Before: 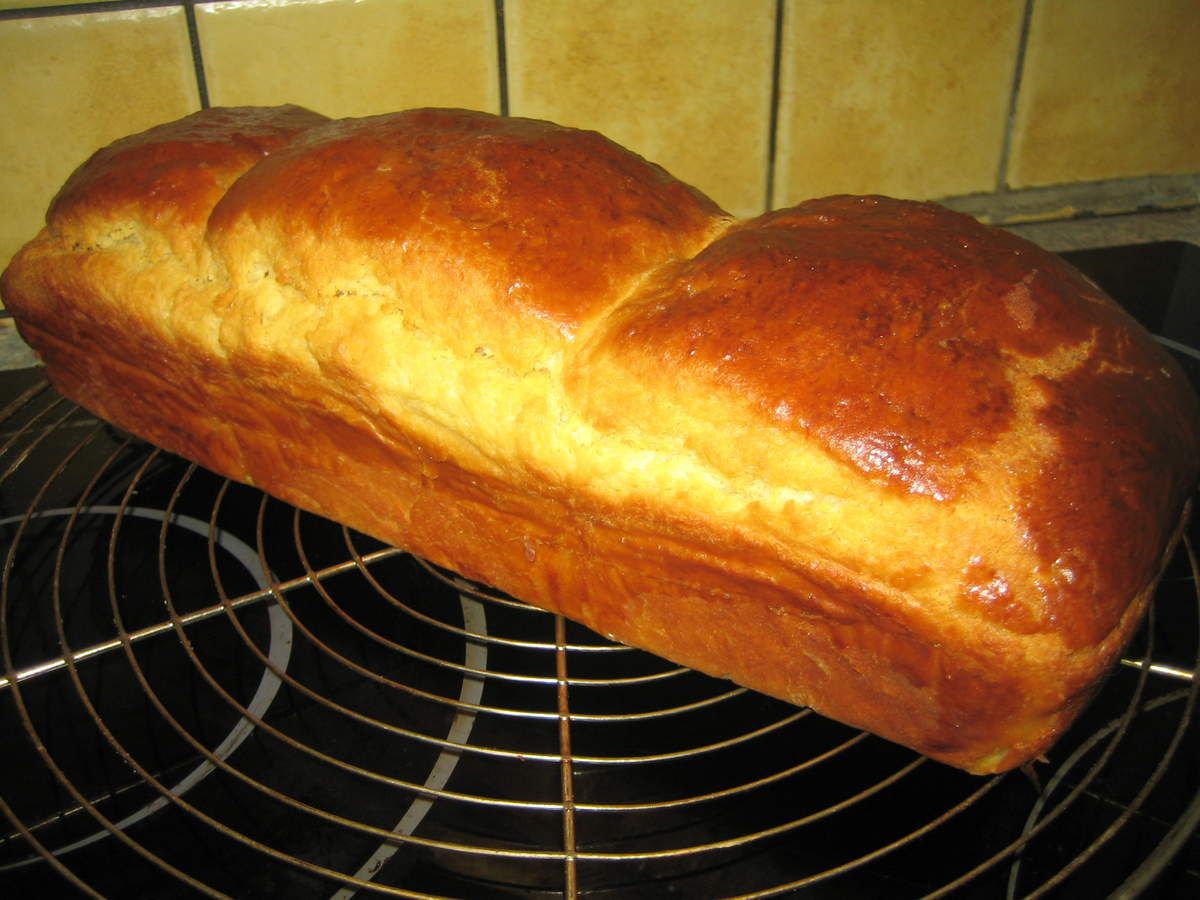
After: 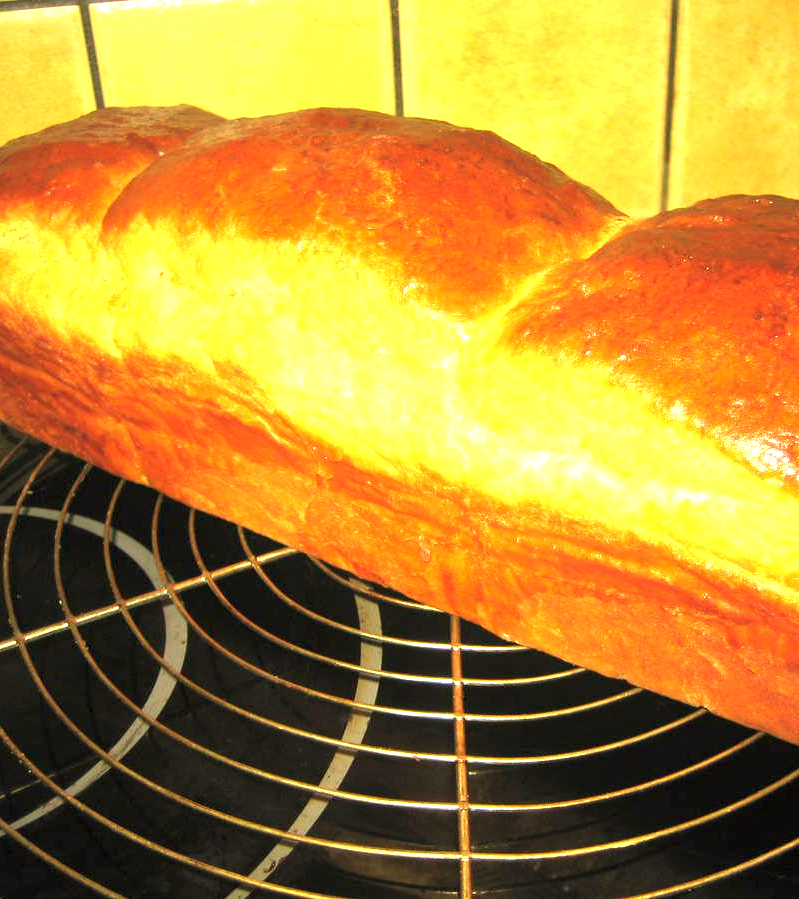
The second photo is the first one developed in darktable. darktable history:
exposure: black level correction 0, exposure 1.6 EV, compensate exposure bias true, compensate highlight preservation false
crop and rotate: left 8.786%, right 24.548%
white balance: red 1.08, blue 0.791
levels: mode automatic
